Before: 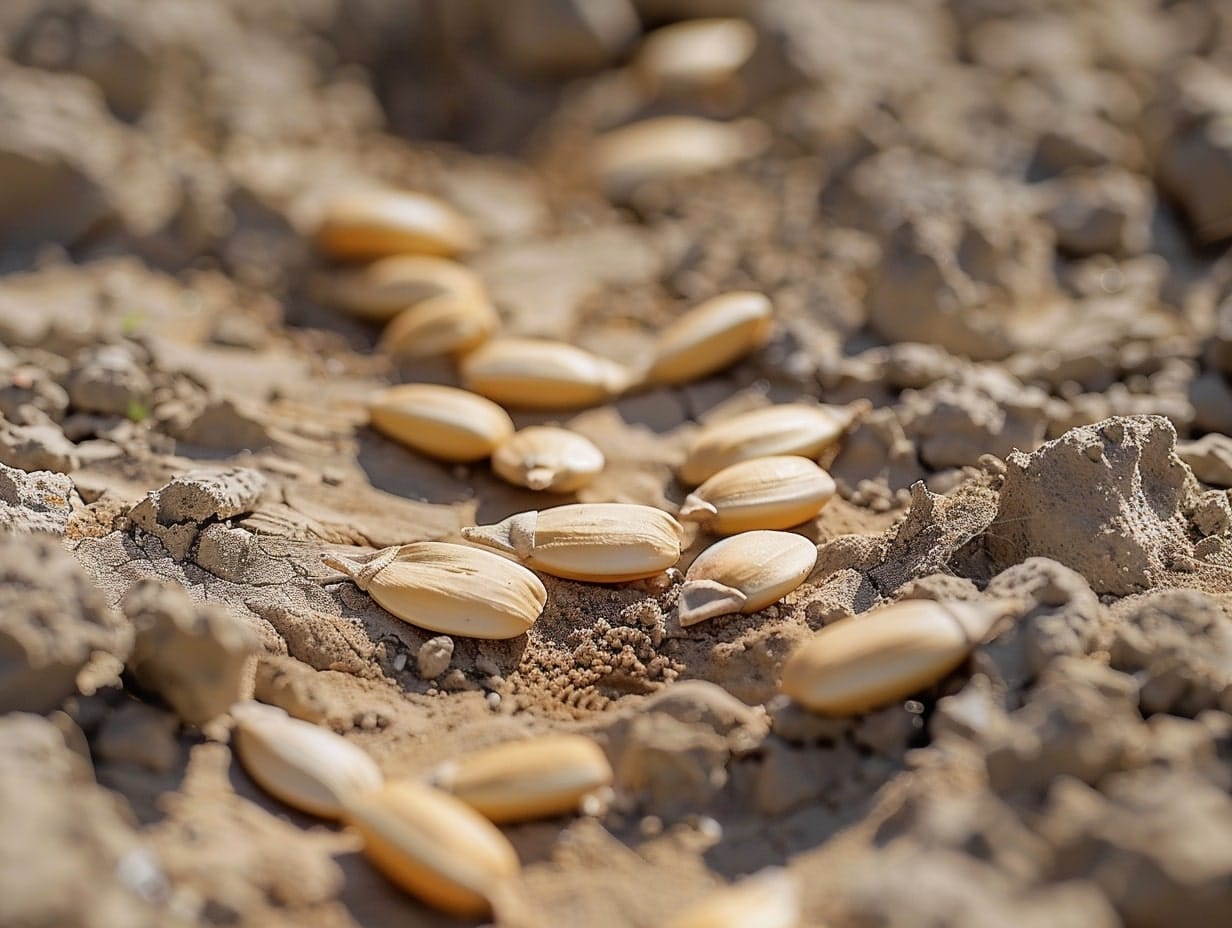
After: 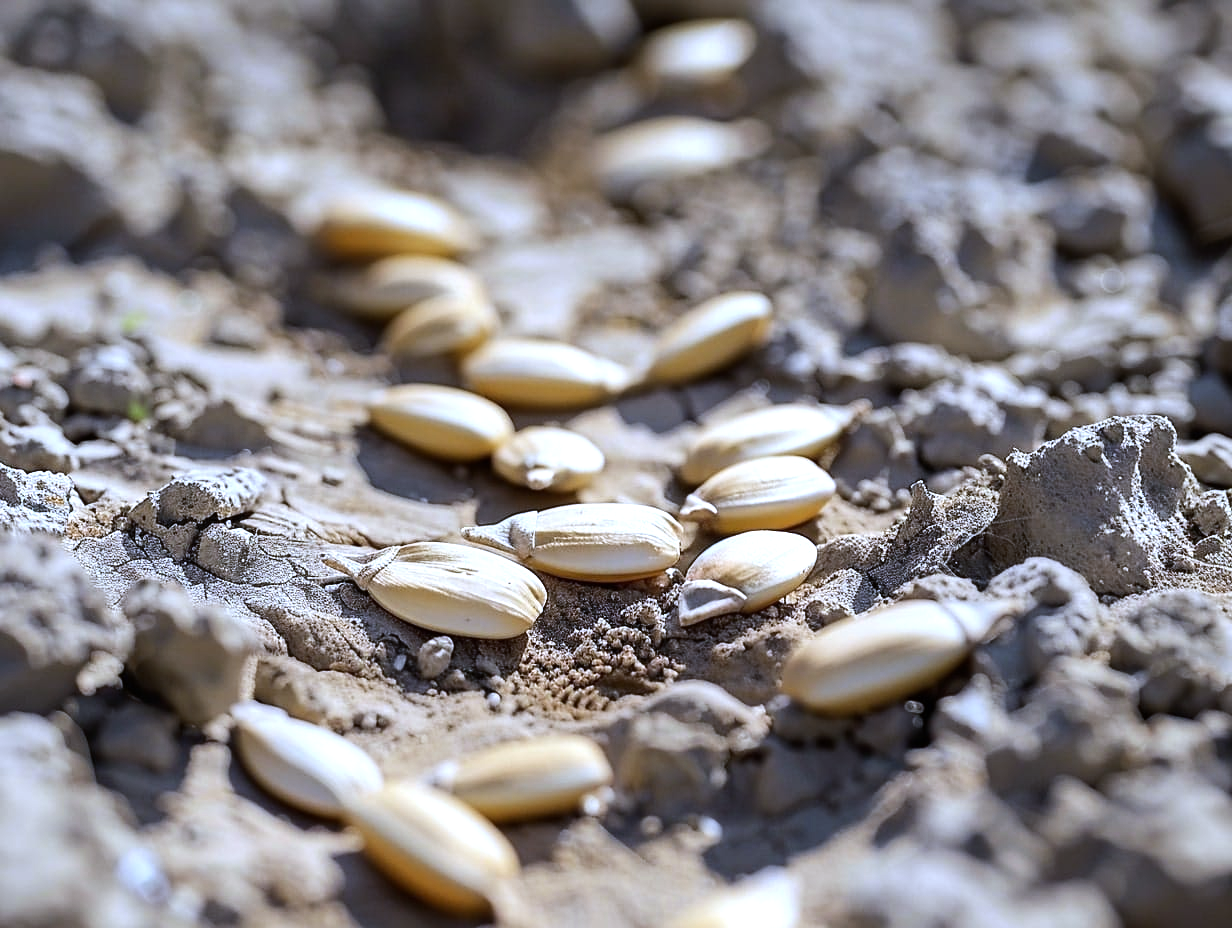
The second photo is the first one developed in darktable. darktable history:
tone equalizer: -8 EV -0.75 EV, -7 EV -0.7 EV, -6 EV -0.6 EV, -5 EV -0.4 EV, -3 EV 0.4 EV, -2 EV 0.6 EV, -1 EV 0.7 EV, +0 EV 0.75 EV, edges refinement/feathering 500, mask exposure compensation -1.57 EV, preserve details no
white balance: red 0.871, blue 1.249
